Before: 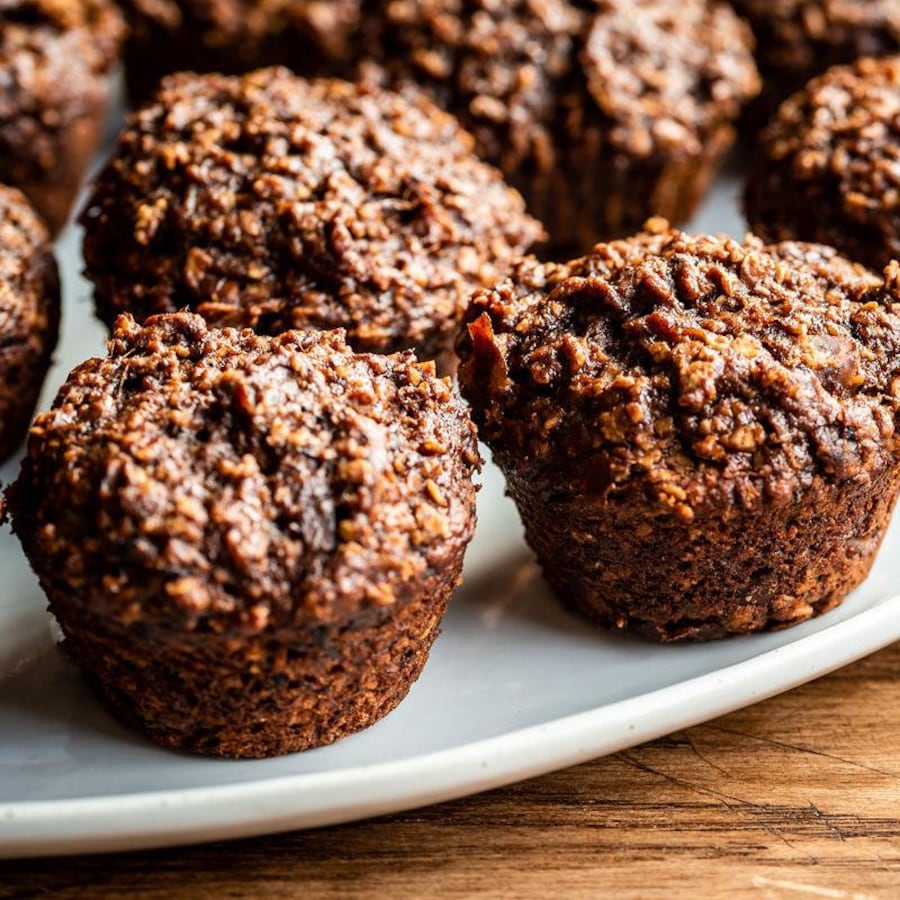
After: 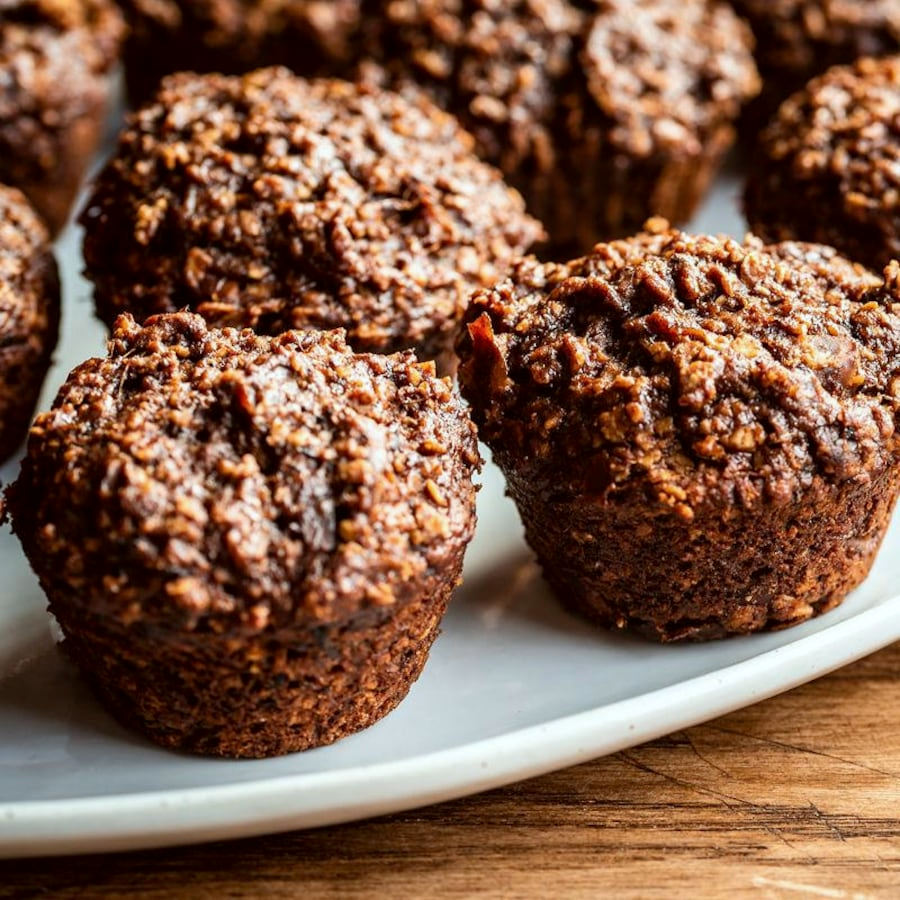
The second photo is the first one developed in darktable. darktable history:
color correction: highlights a* -2.73, highlights b* -2.09, shadows a* 2.41, shadows b* 2.73
